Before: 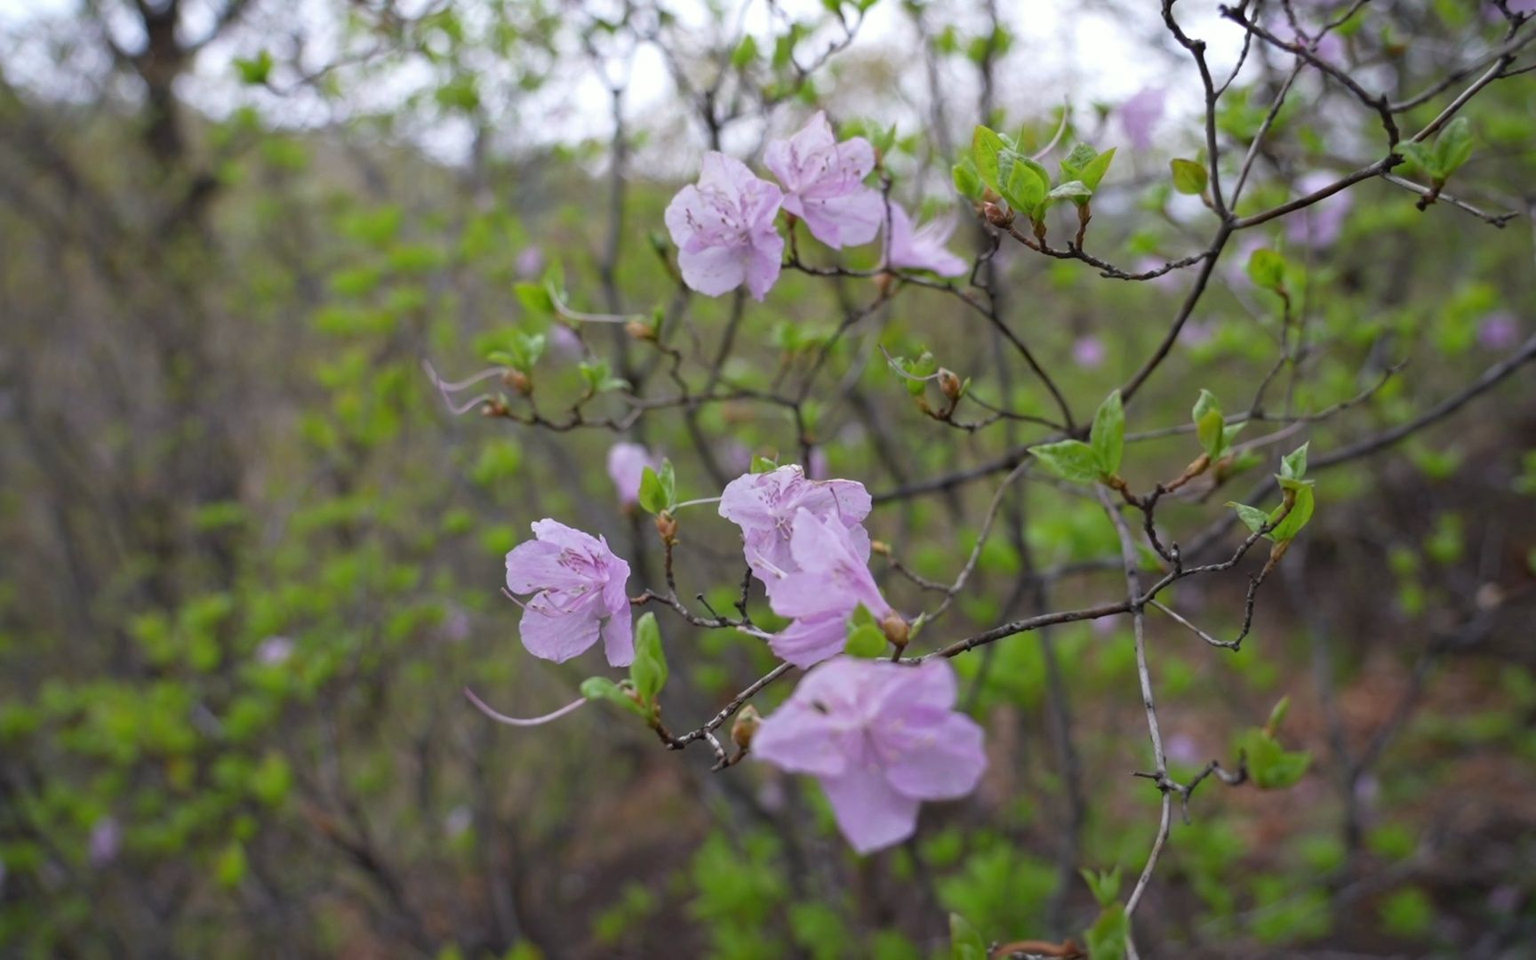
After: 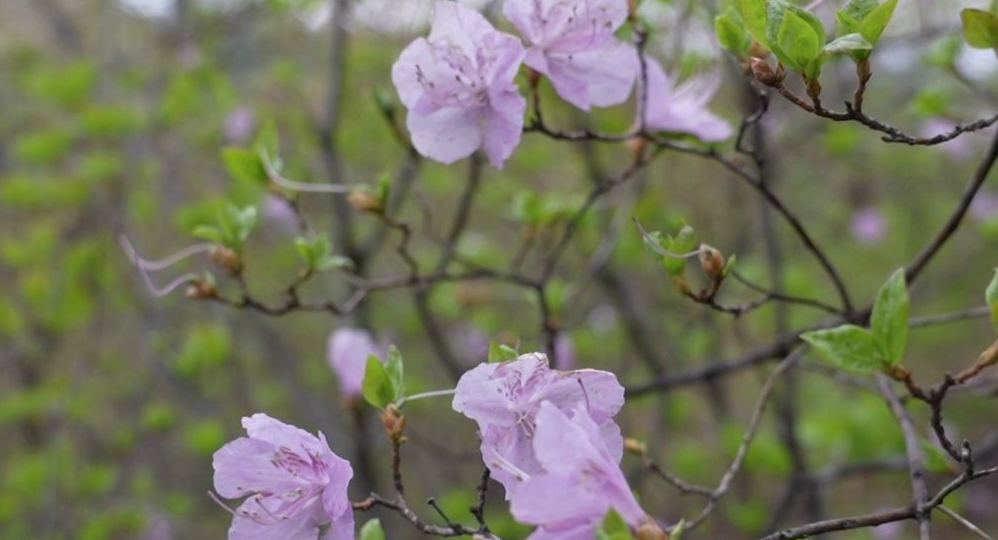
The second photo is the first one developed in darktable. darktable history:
contrast brightness saturation: saturation -0.055
crop: left 20.625%, top 15.806%, right 21.614%, bottom 34.129%
